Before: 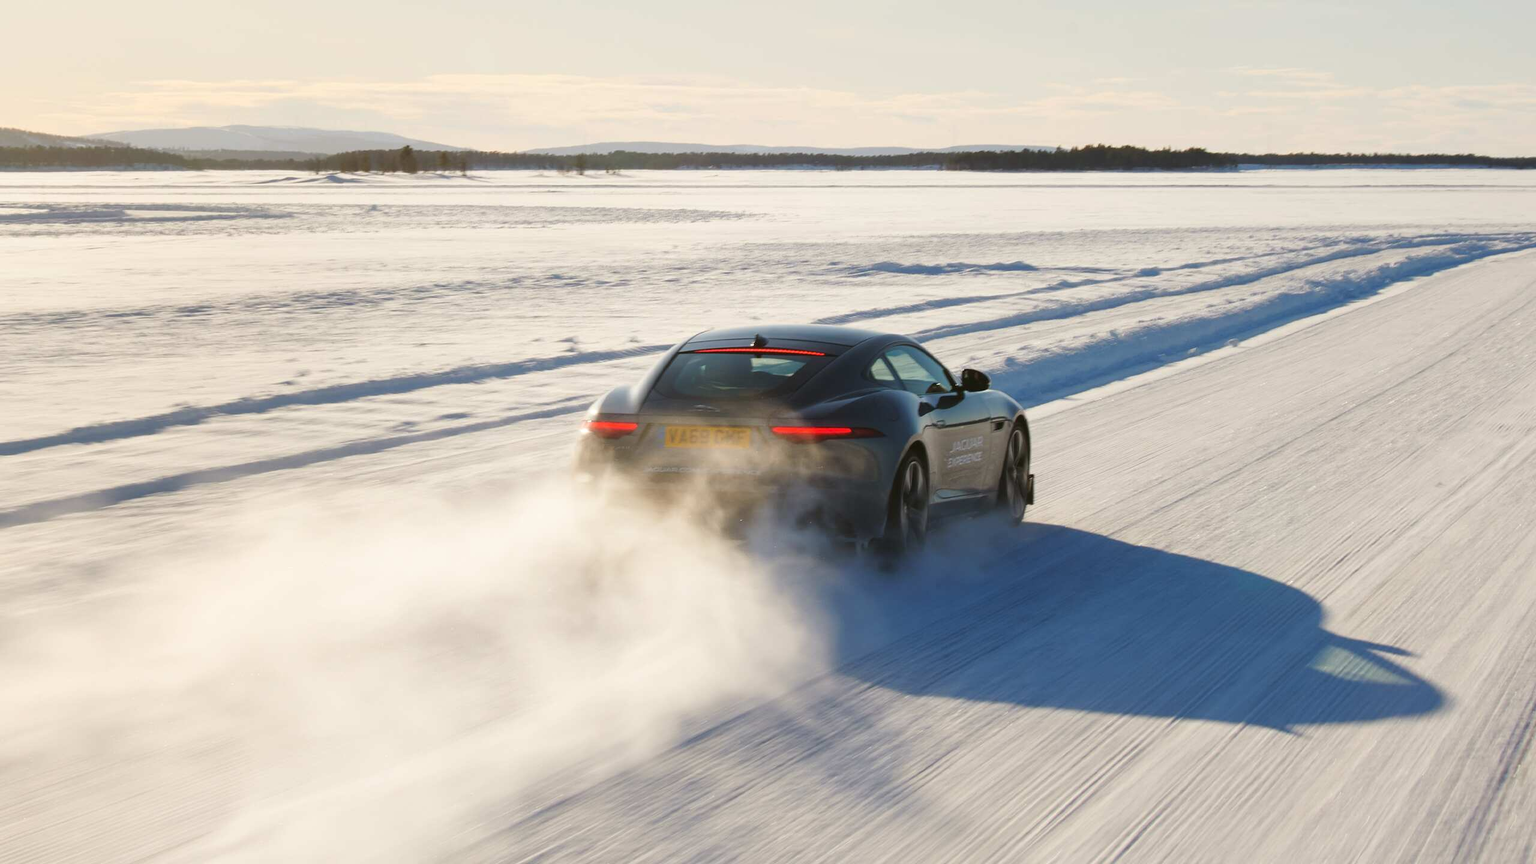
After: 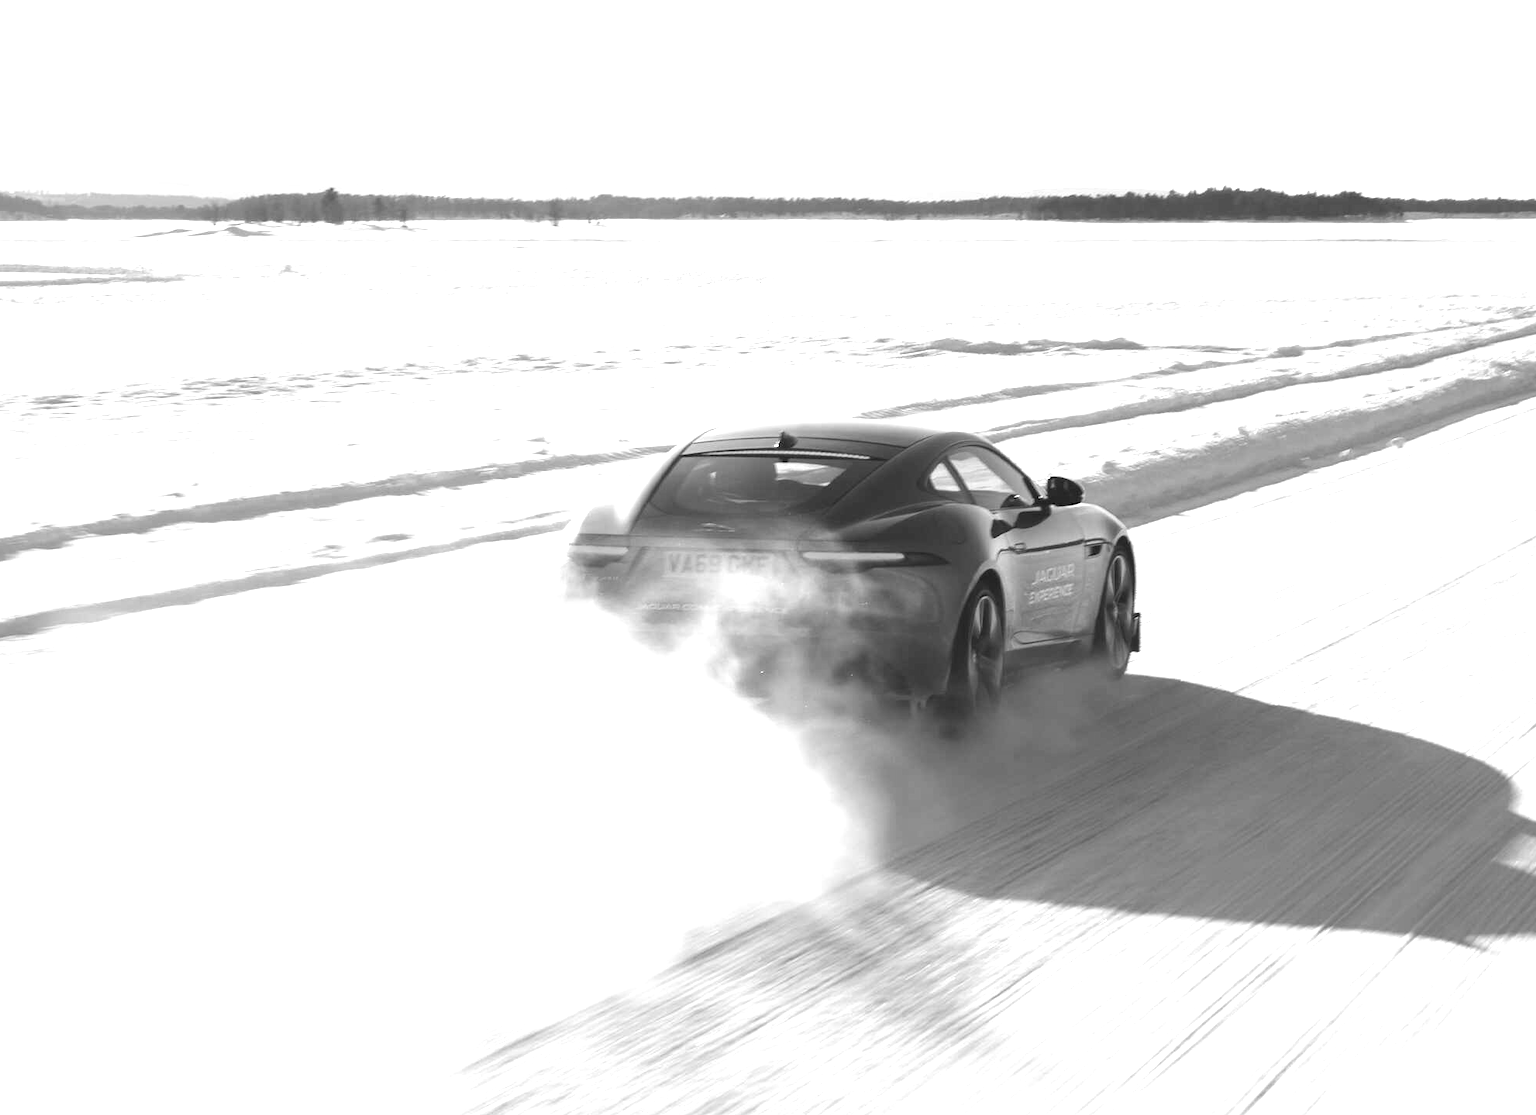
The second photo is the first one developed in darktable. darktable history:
exposure: exposure 1.16 EV, compensate exposure bias true, compensate highlight preservation false
crop: left 9.88%, right 12.664%
monochrome: on, module defaults
